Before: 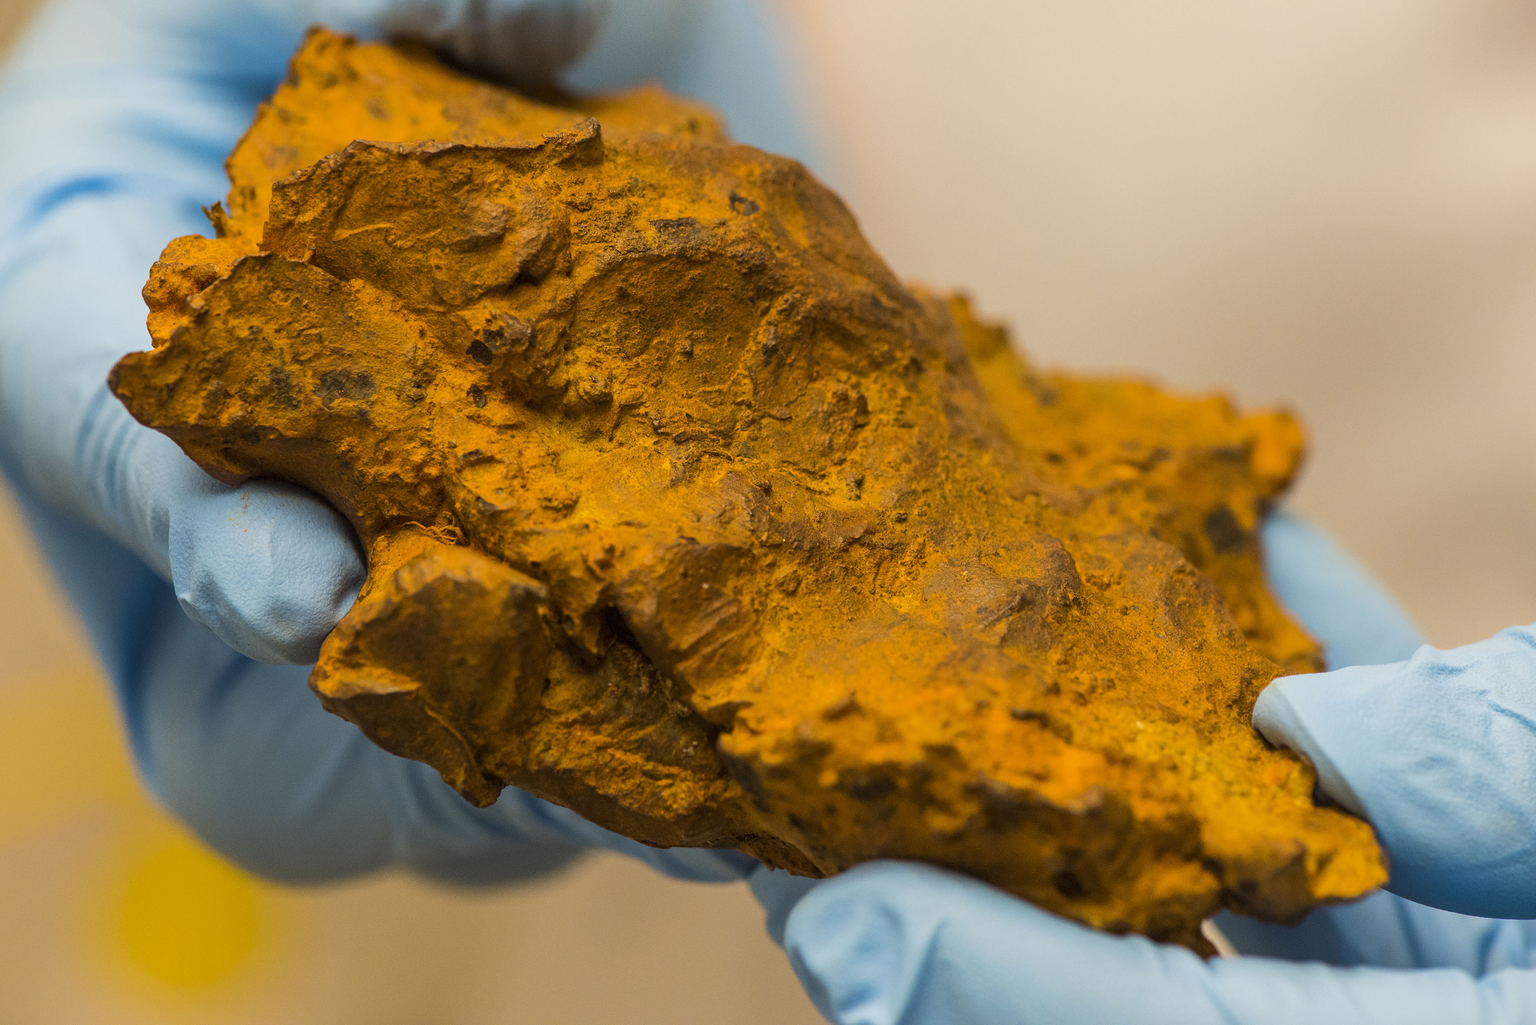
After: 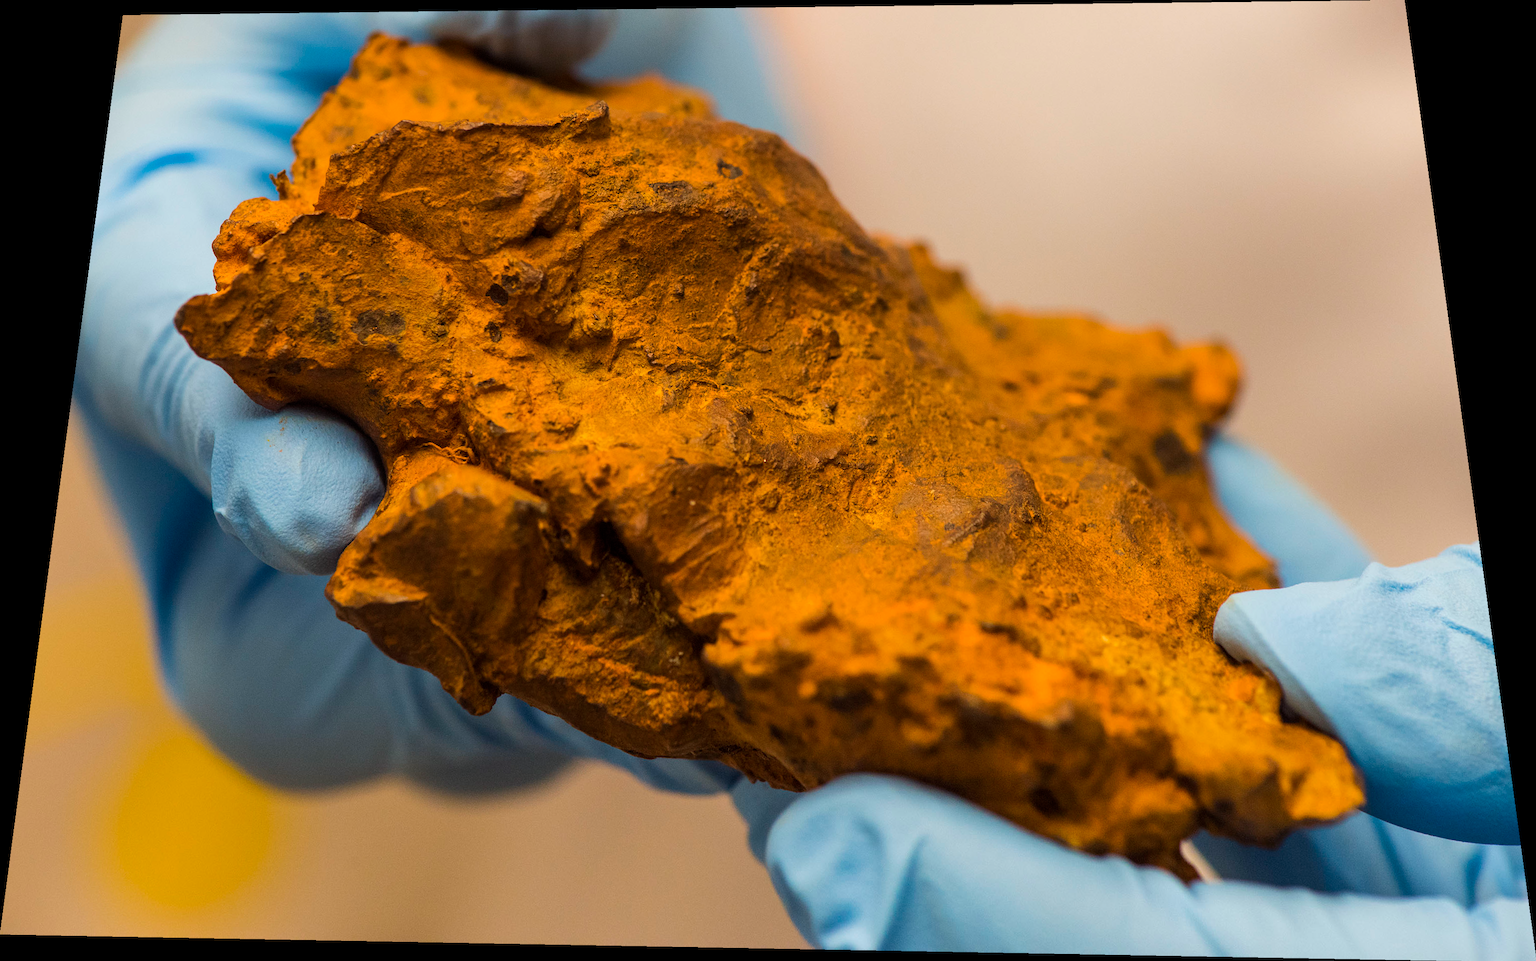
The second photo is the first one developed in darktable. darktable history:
rotate and perspective: rotation 0.128°, lens shift (vertical) -0.181, lens shift (horizontal) -0.044, shear 0.001, automatic cropping off
color balance: gamma [0.9, 0.988, 0.975, 1.025], gain [1.05, 1, 1, 1]
